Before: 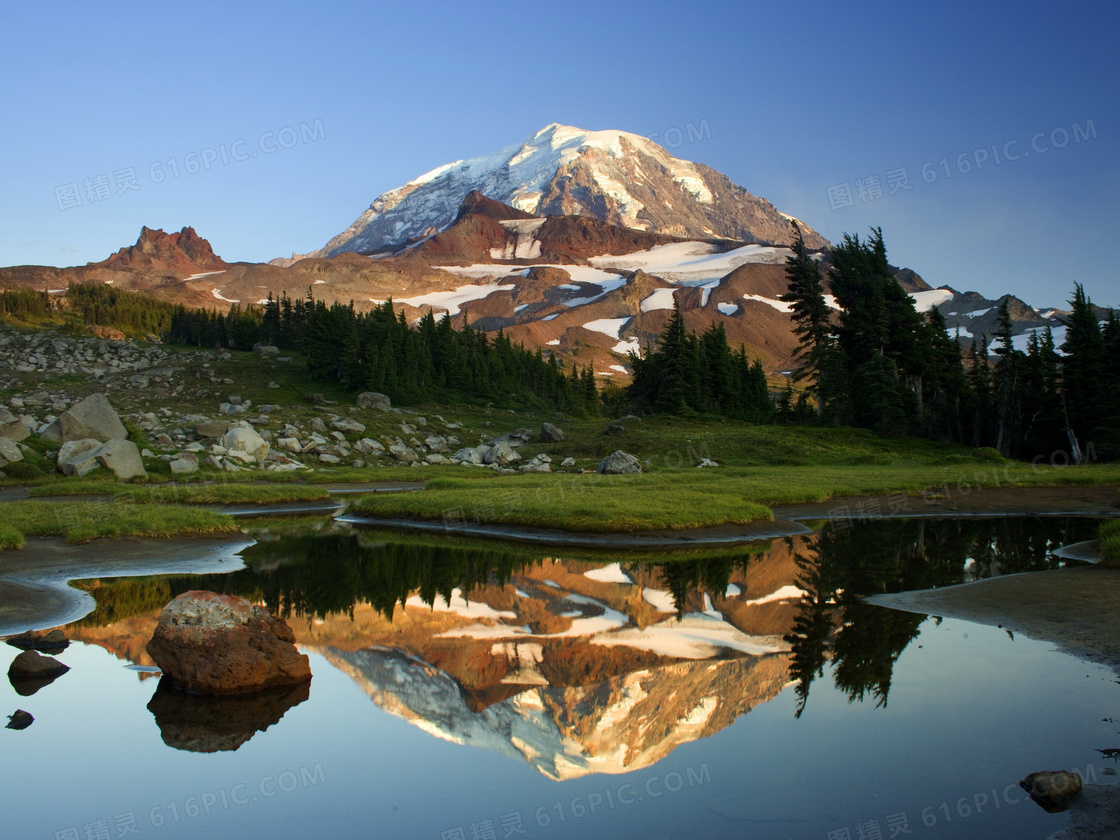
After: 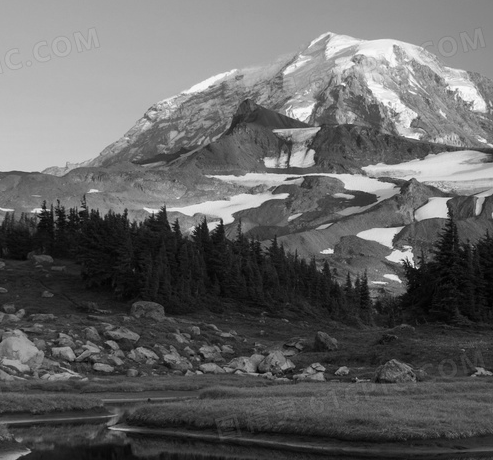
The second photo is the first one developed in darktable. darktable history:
crop: left 20.248%, top 10.86%, right 35.675%, bottom 34.321%
monochrome: a 32, b 64, size 2.3
